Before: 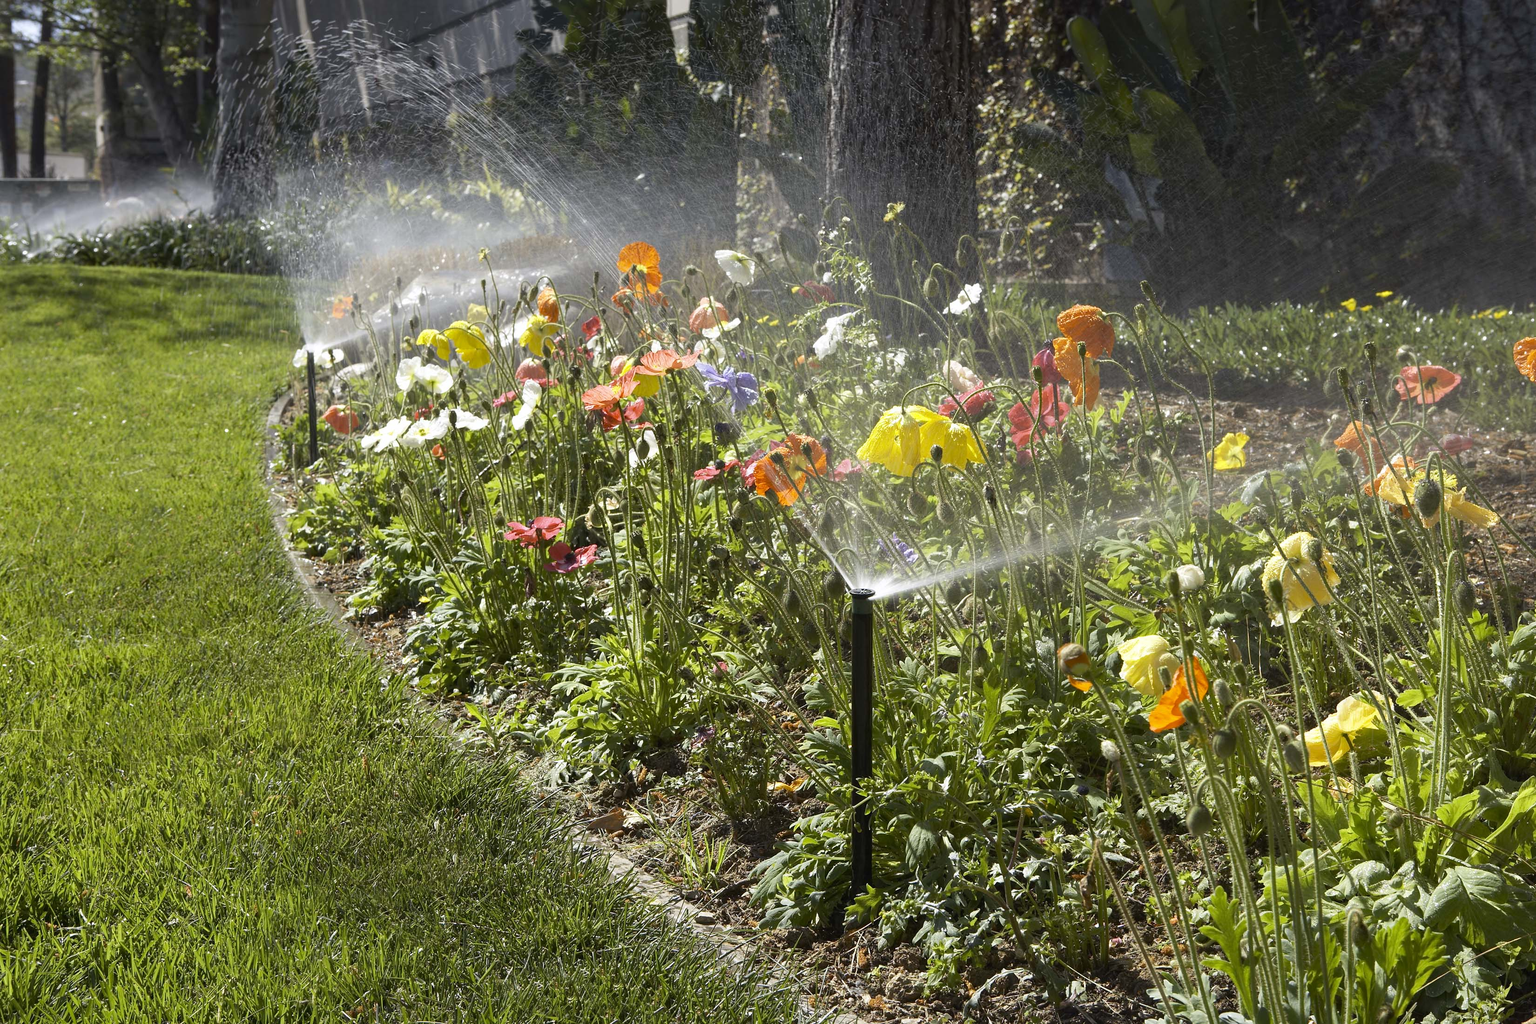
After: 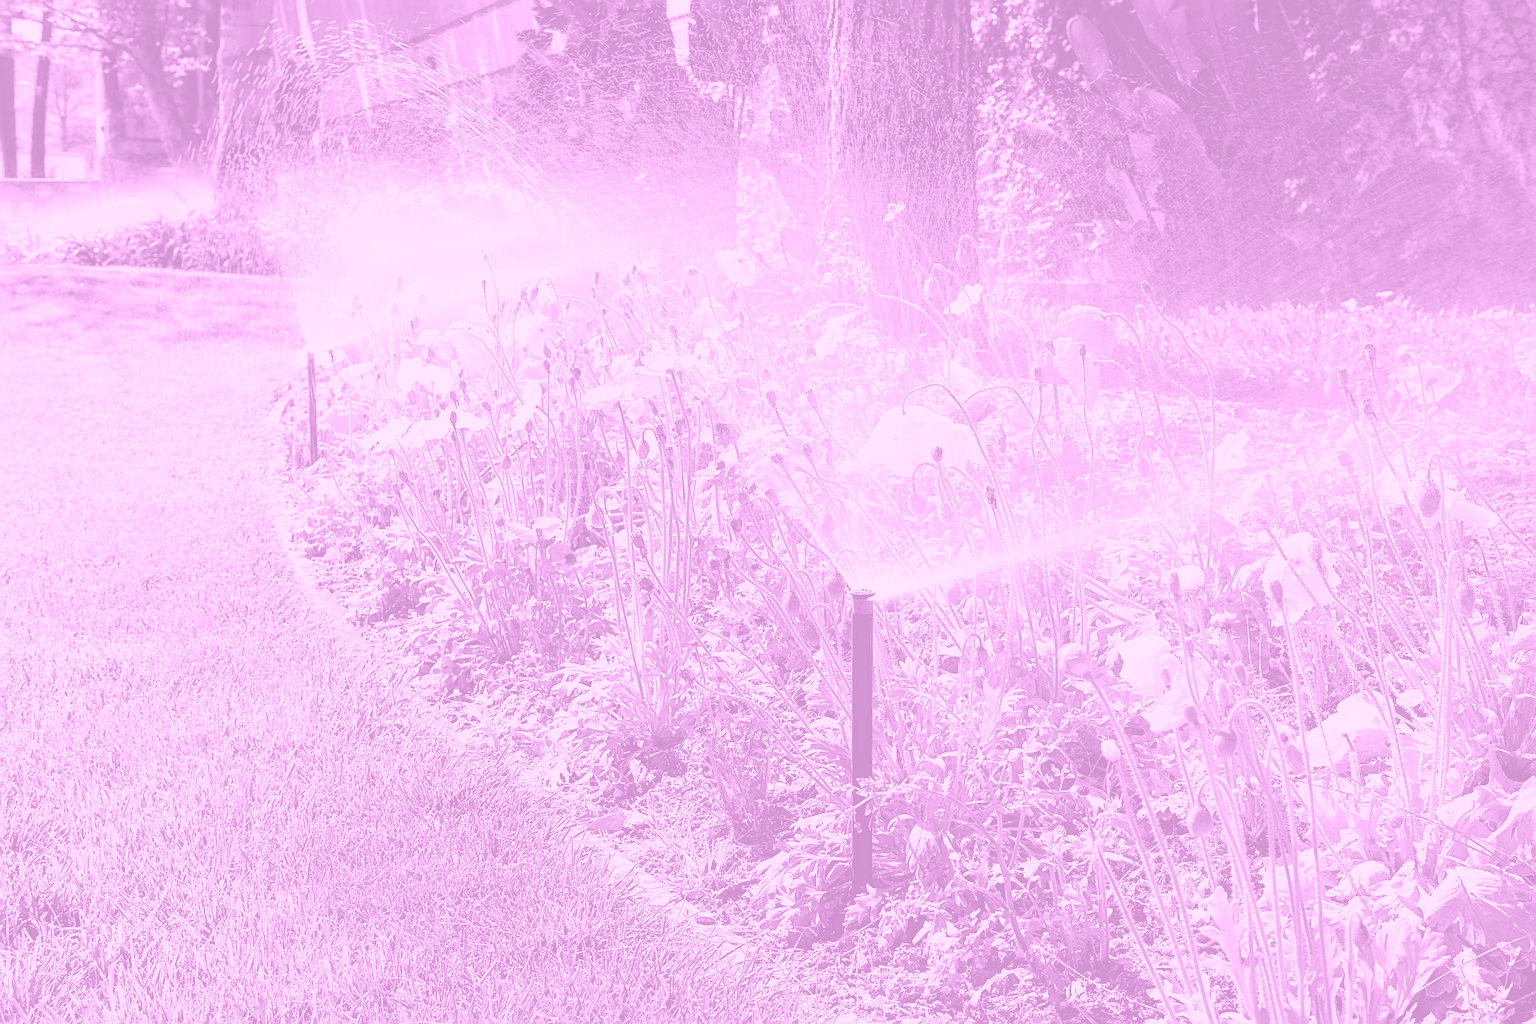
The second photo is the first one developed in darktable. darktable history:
sharpen: radius 4
base curve: curves: ch0 [(0, 0) (0.012, 0.01) (0.073, 0.168) (0.31, 0.711) (0.645, 0.957) (1, 1)], preserve colors none
colorize: hue 331.2°, saturation 75%, source mix 30.28%, lightness 70.52%, version 1
